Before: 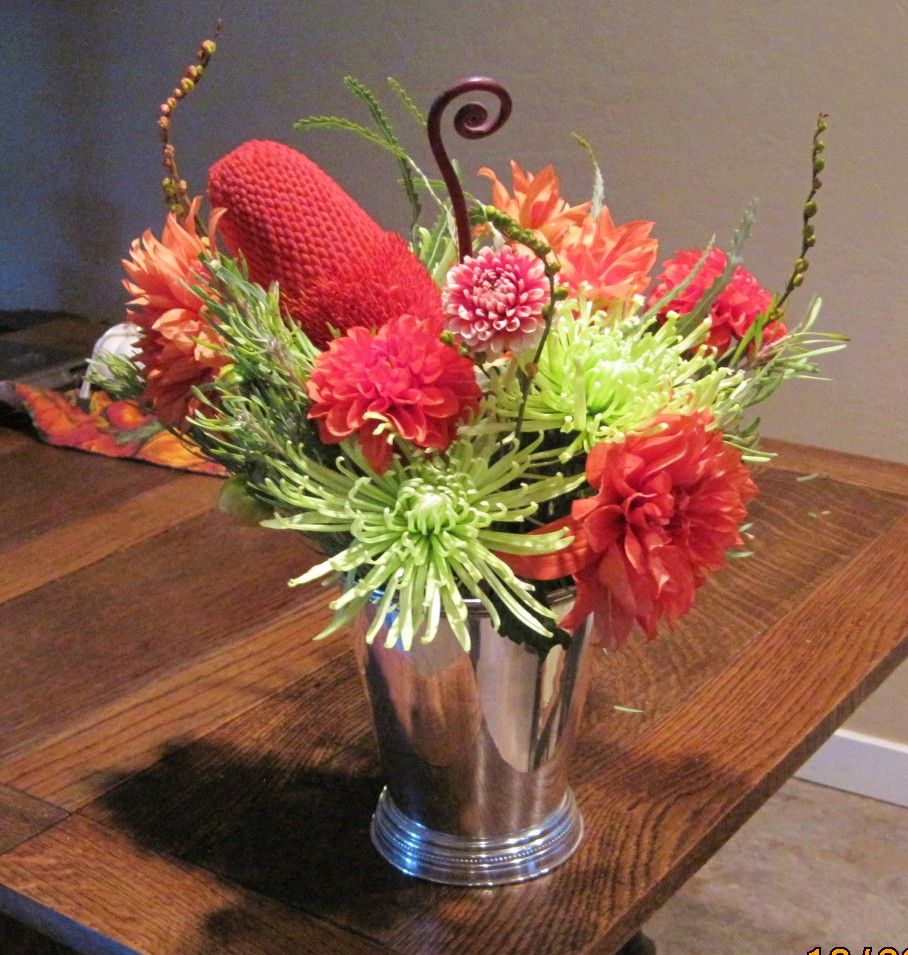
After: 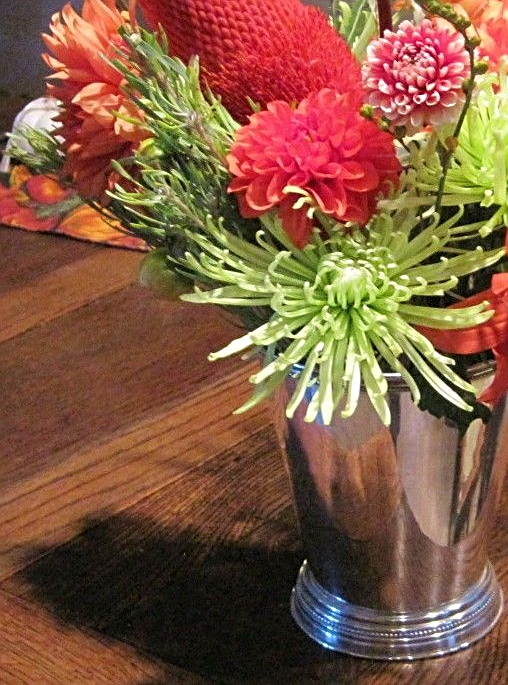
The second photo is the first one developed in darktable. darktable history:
sharpen: on, module defaults
crop: left 8.895%, top 23.677%, right 35.075%, bottom 4.589%
